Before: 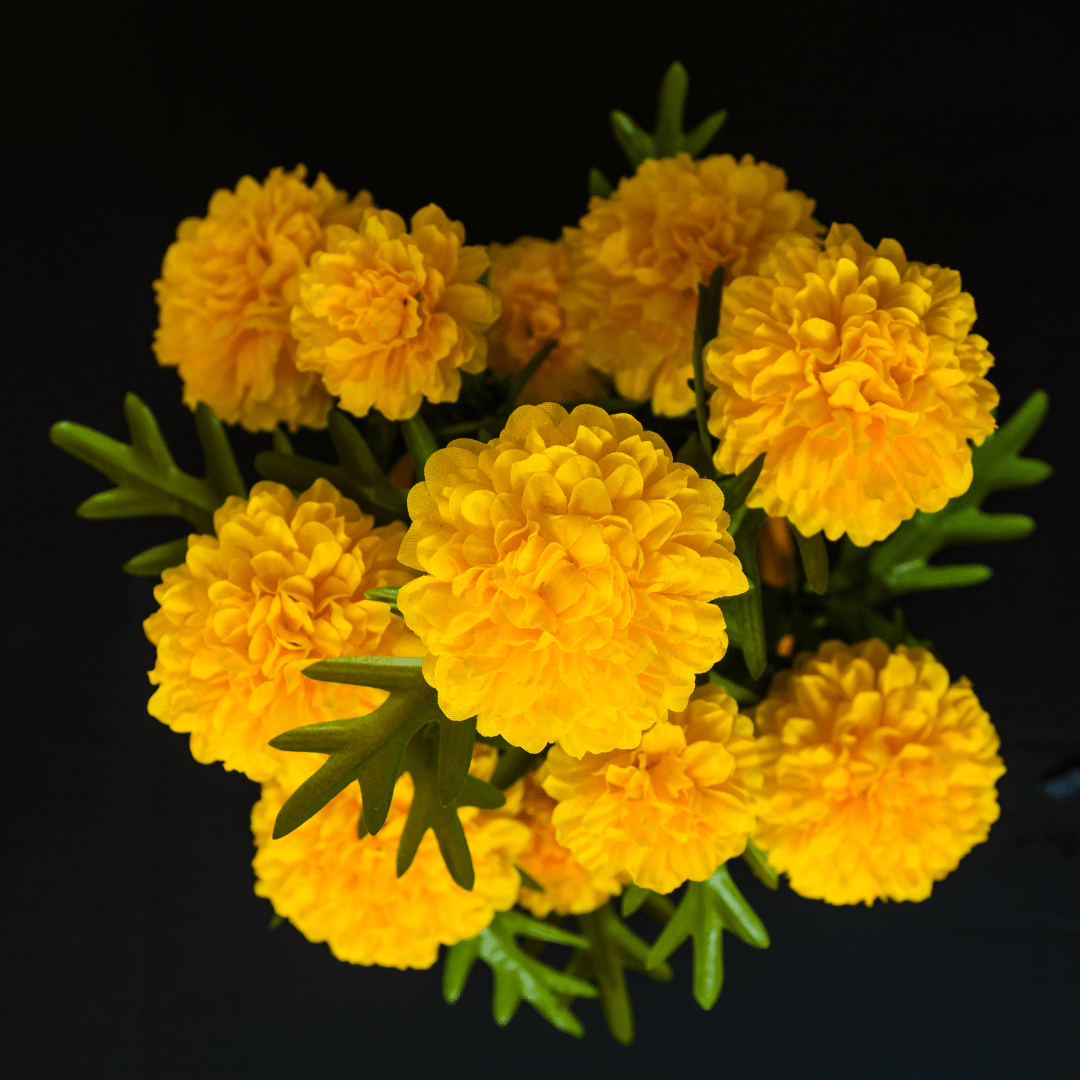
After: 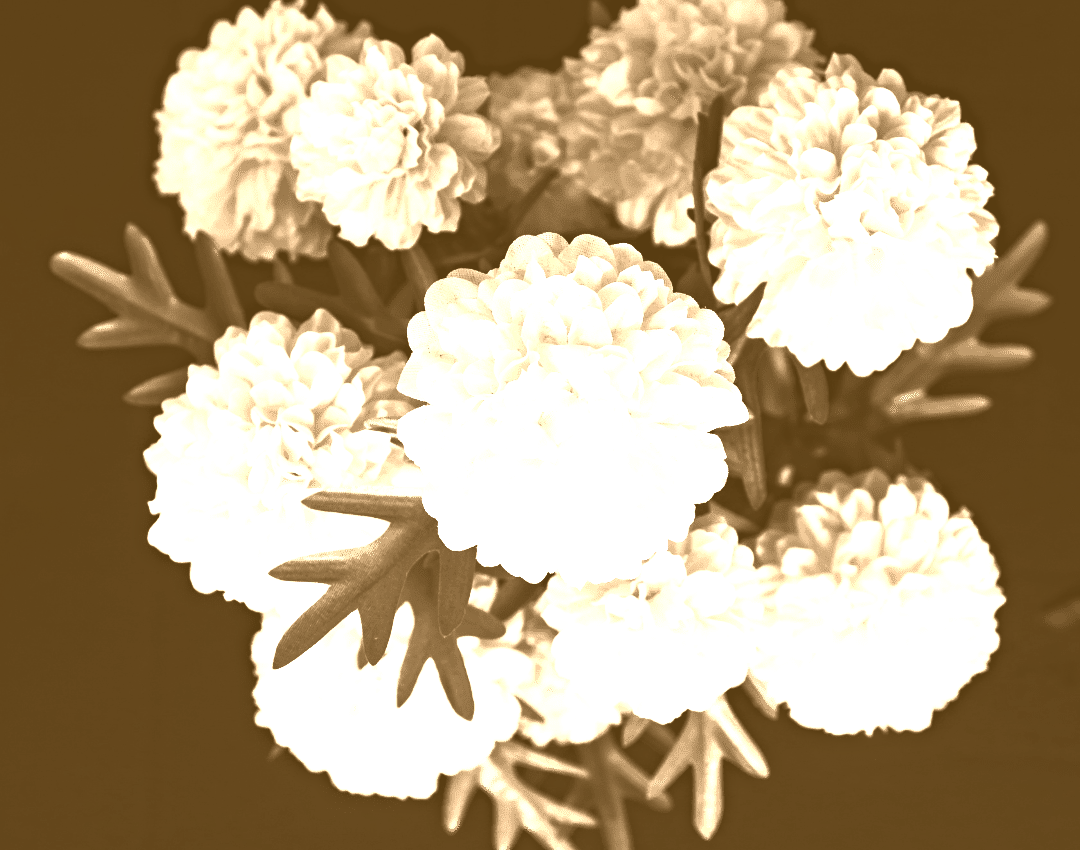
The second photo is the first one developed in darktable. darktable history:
color balance rgb: linear chroma grading › global chroma 23.15%, perceptual saturation grading › global saturation 28.7%, perceptual saturation grading › mid-tones 12.04%, perceptual saturation grading › shadows 10.19%, global vibrance 22.22%
haze removal: compatibility mode true, adaptive false
crop and rotate: top 15.774%, bottom 5.506%
colorize: hue 28.8°, source mix 100%
contrast brightness saturation: contrast 0.62, brightness 0.34, saturation 0.14
